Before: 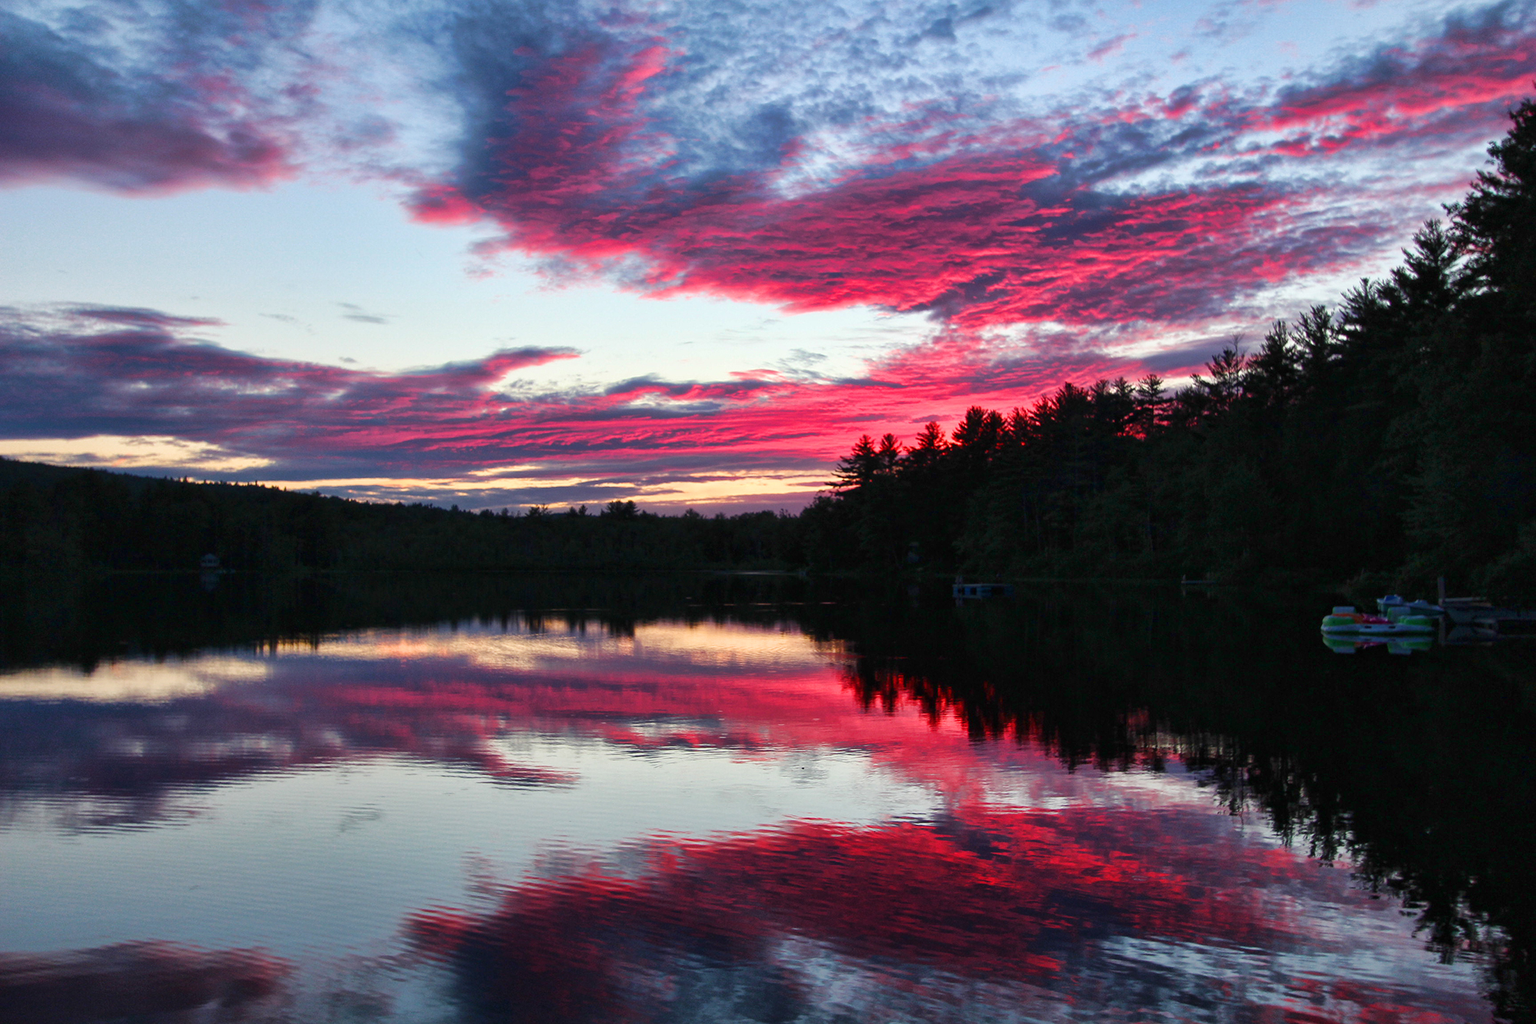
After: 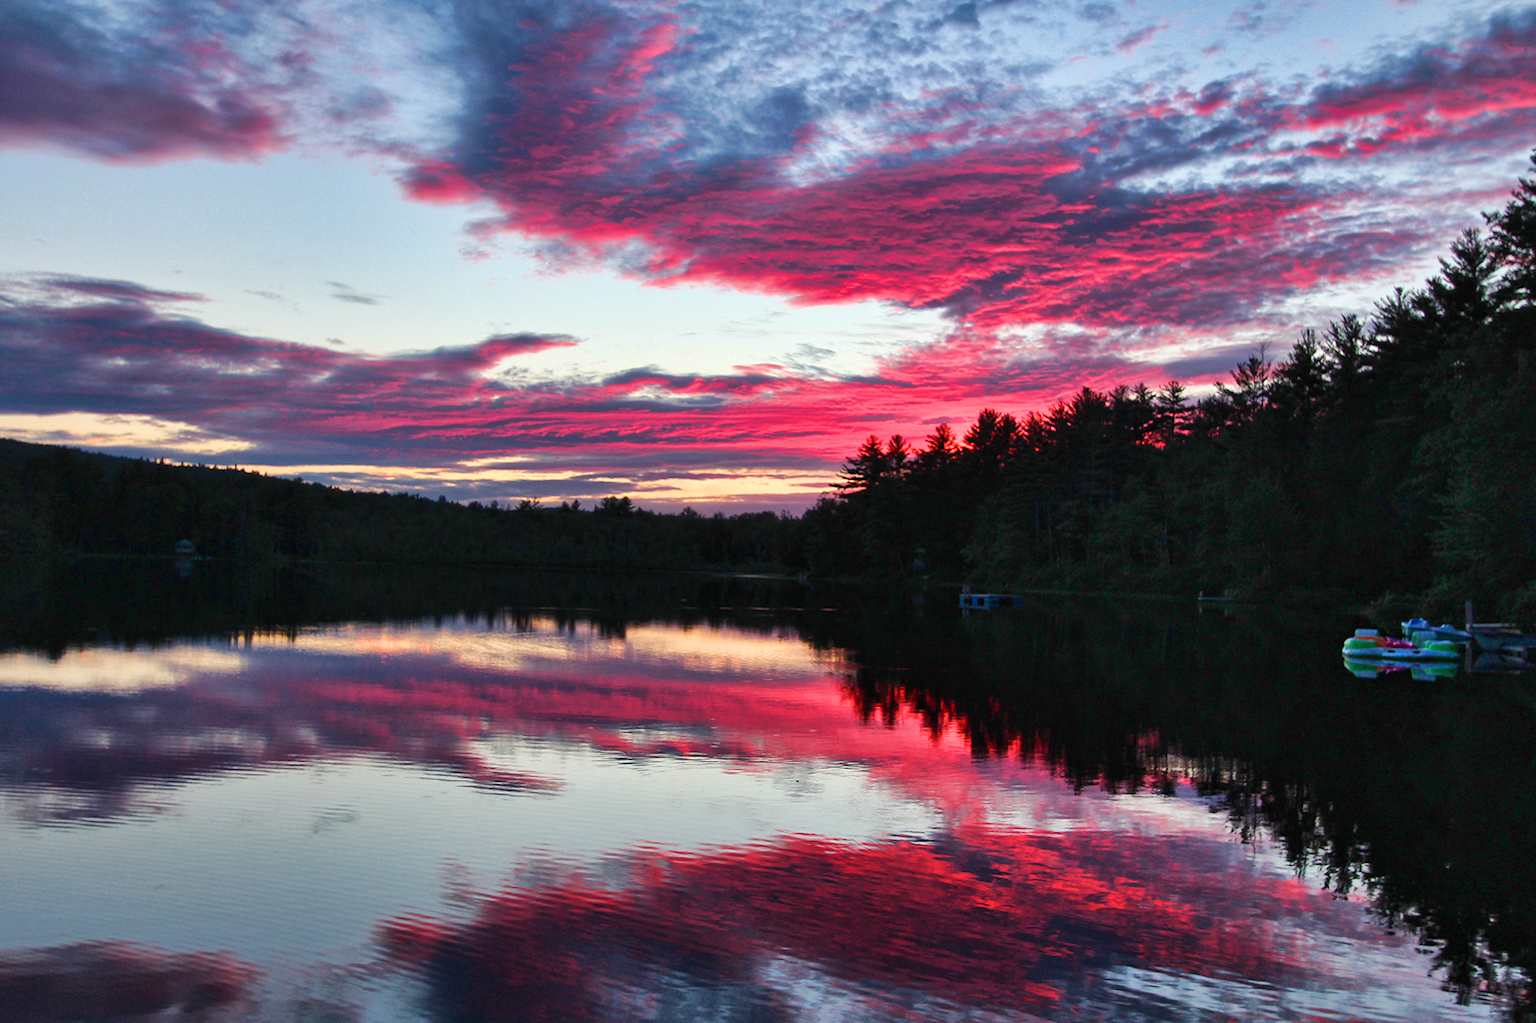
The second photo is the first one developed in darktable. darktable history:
crop and rotate: angle -1.69°
shadows and highlights: low approximation 0.01, soften with gaussian
